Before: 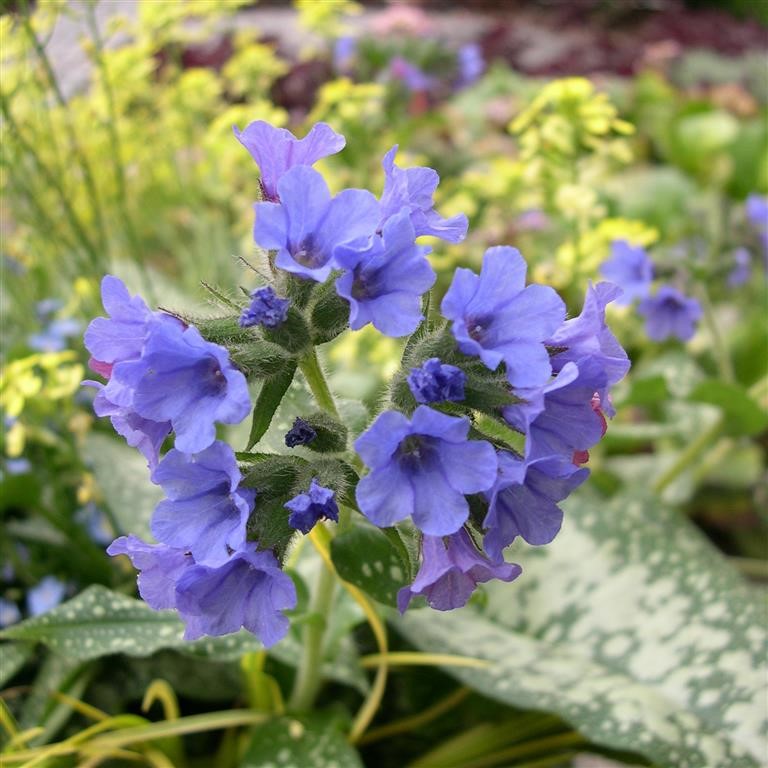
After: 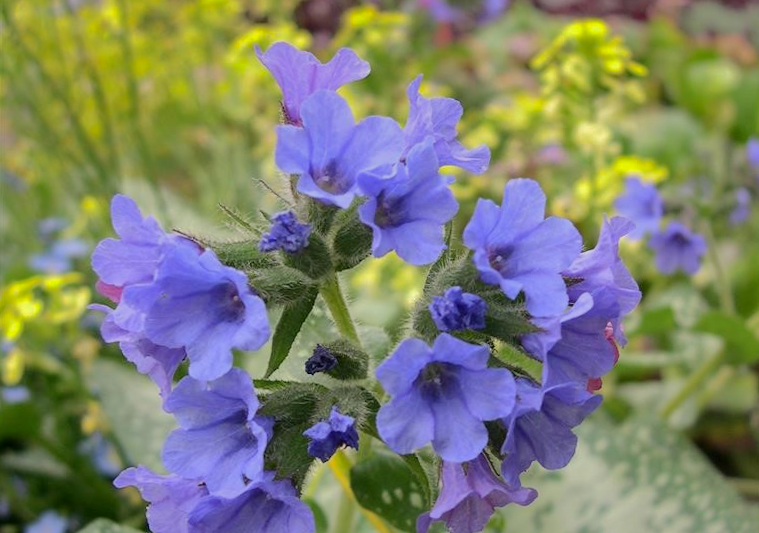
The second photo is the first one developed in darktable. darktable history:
shadows and highlights: shadows -19.91, highlights -73.15
rotate and perspective: rotation 0.679°, lens shift (horizontal) 0.136, crop left 0.009, crop right 0.991, crop top 0.078, crop bottom 0.95
crop: left 0.387%, top 5.469%, bottom 19.809%
